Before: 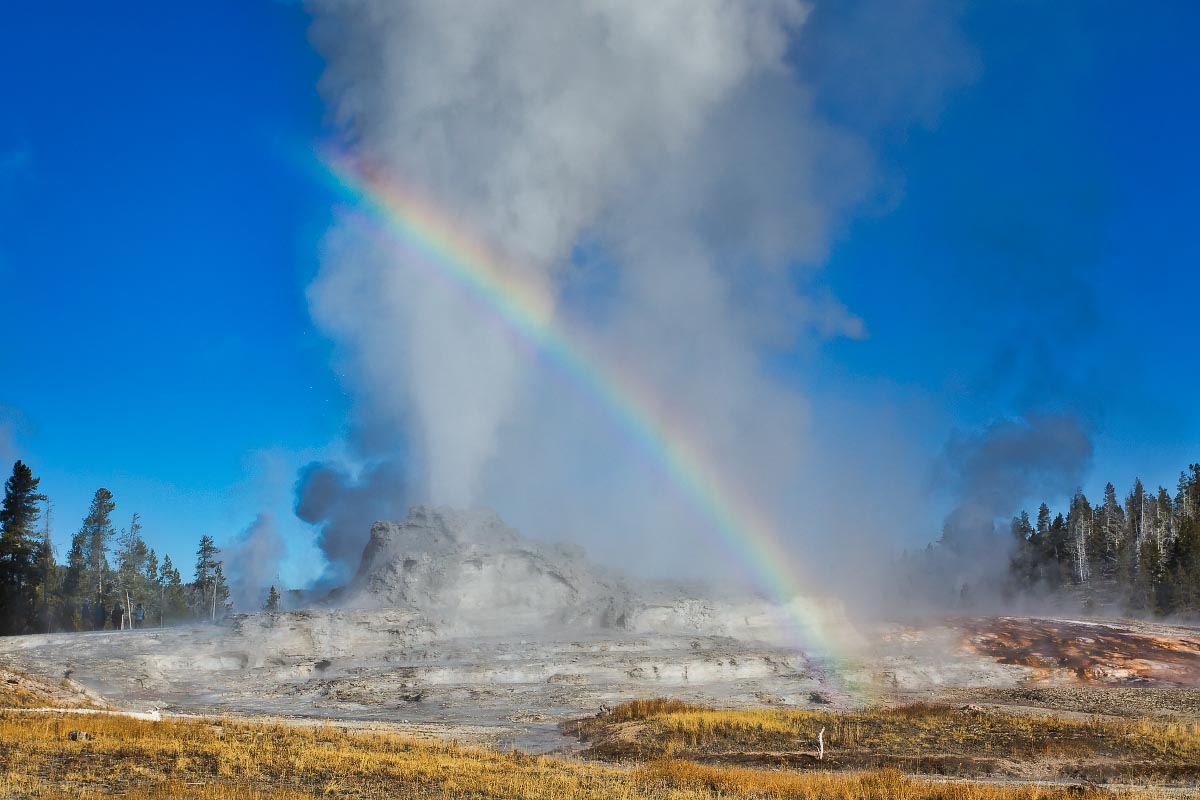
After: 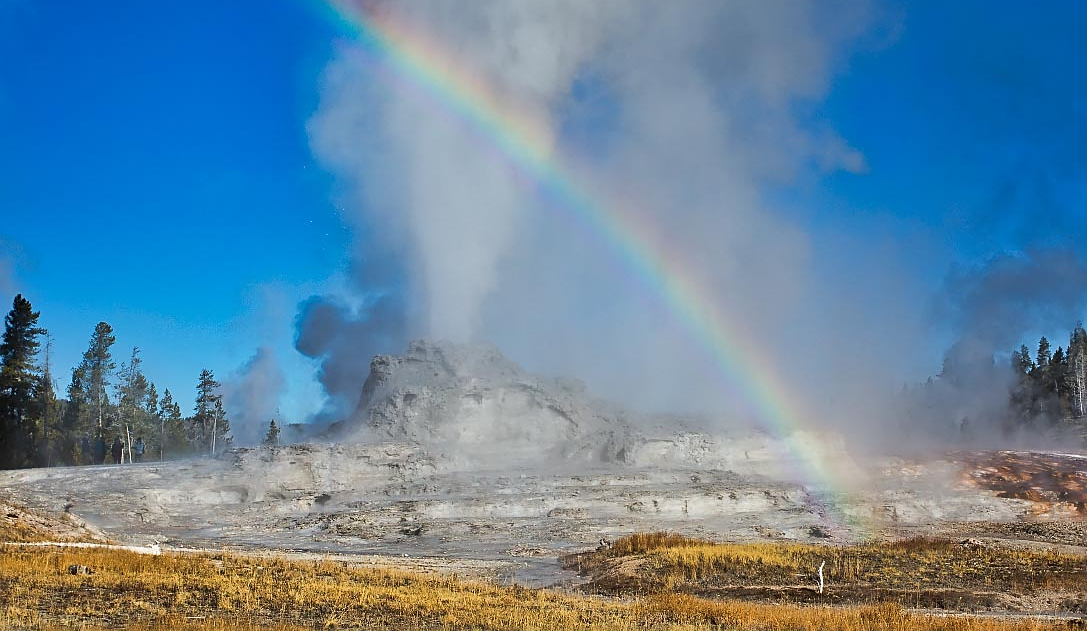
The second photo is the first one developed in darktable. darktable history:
crop: top 20.8%, right 9.378%, bottom 0.32%
sharpen: on, module defaults
